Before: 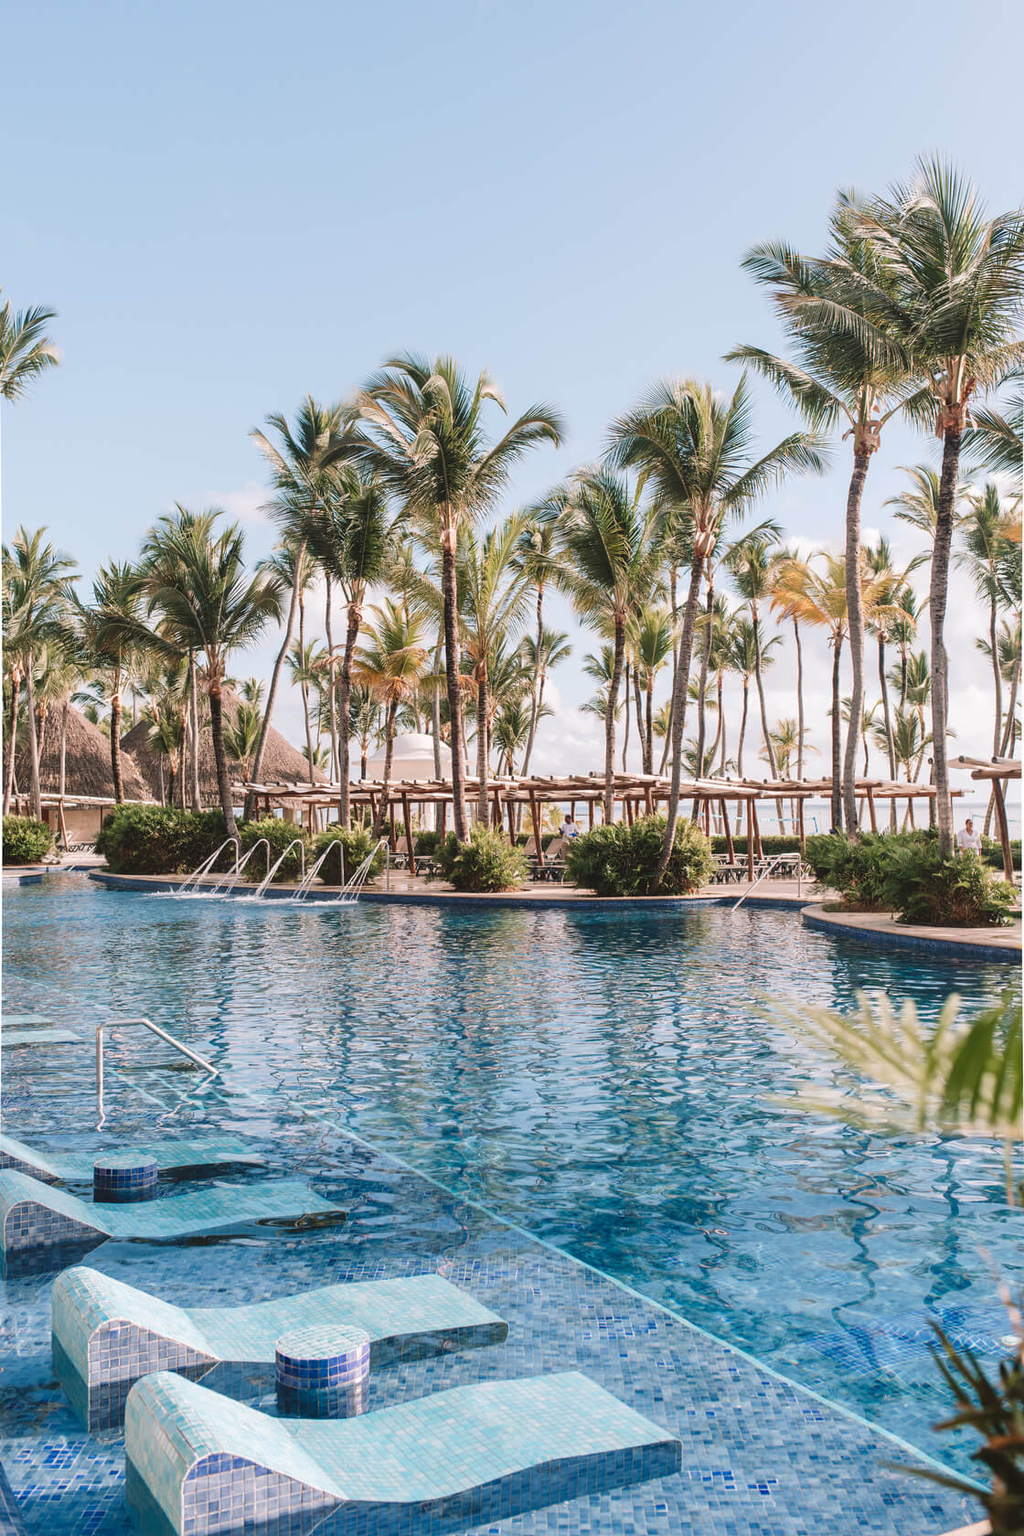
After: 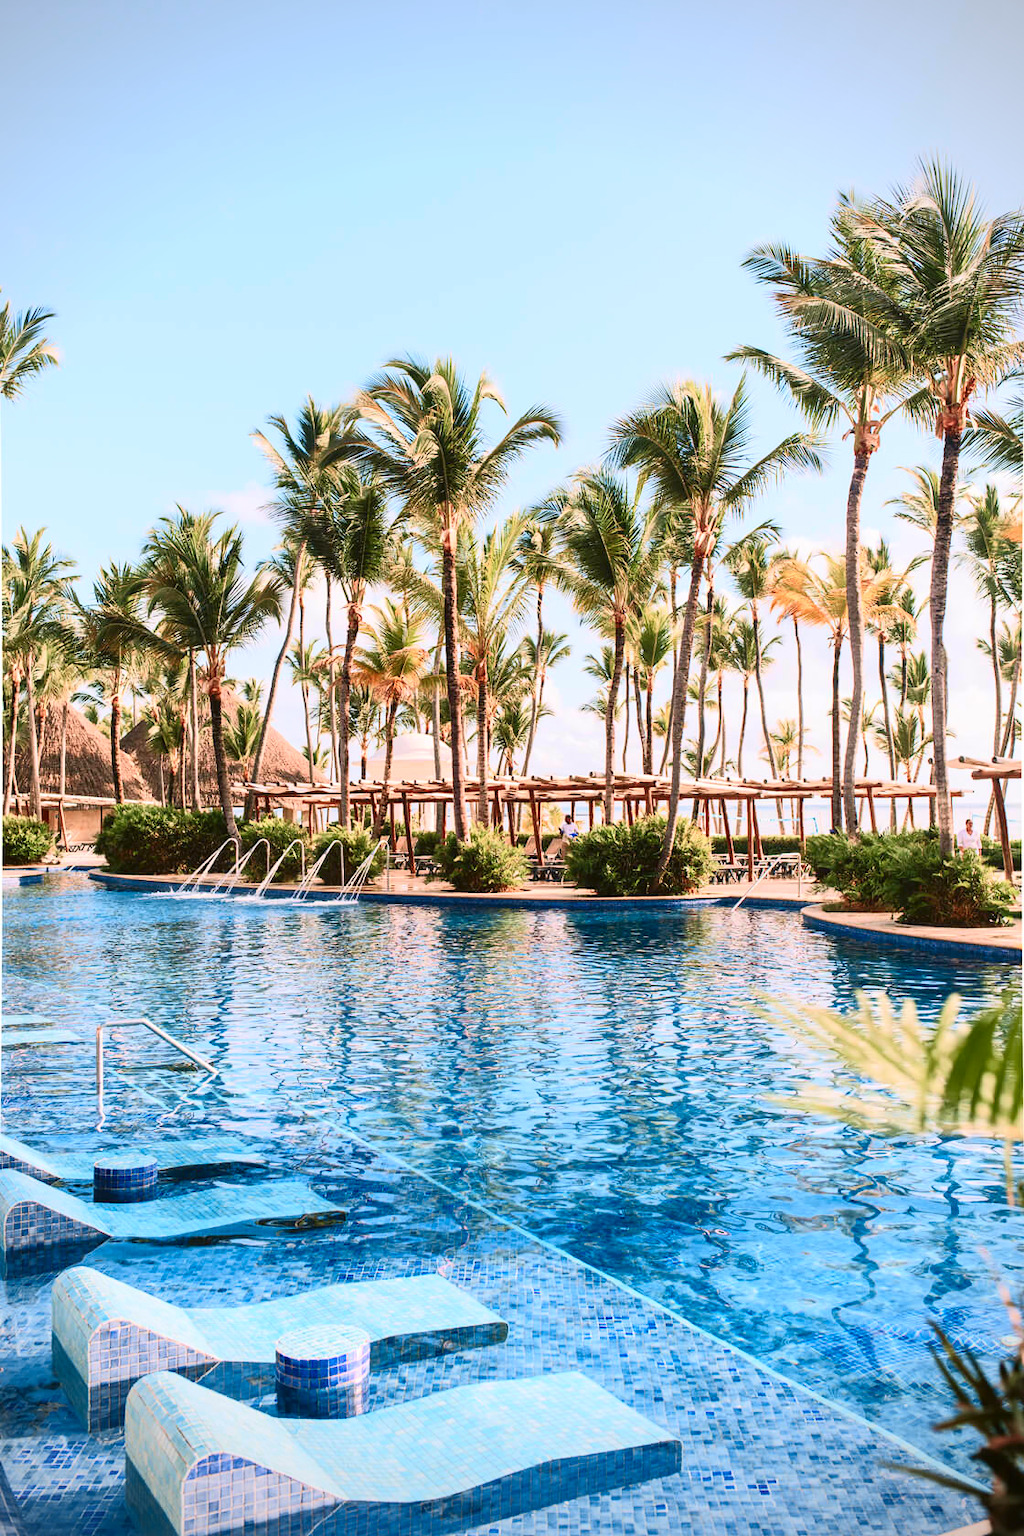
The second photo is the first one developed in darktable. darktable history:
tone curve: curves: ch0 [(0, 0.013) (0.074, 0.044) (0.251, 0.234) (0.472, 0.511) (0.63, 0.752) (0.746, 0.866) (0.899, 0.956) (1, 1)]; ch1 [(0, 0) (0.08, 0.08) (0.347, 0.394) (0.455, 0.441) (0.5, 0.5) (0.517, 0.53) (0.563, 0.611) (0.617, 0.682) (0.756, 0.788) (0.92, 0.92) (1, 1)]; ch2 [(0, 0) (0.096, 0.056) (0.304, 0.204) (0.5, 0.5) (0.539, 0.575) (0.597, 0.644) (0.92, 0.92) (1, 1)], color space Lab, independent channels, preserve colors none
vignetting: on, module defaults
